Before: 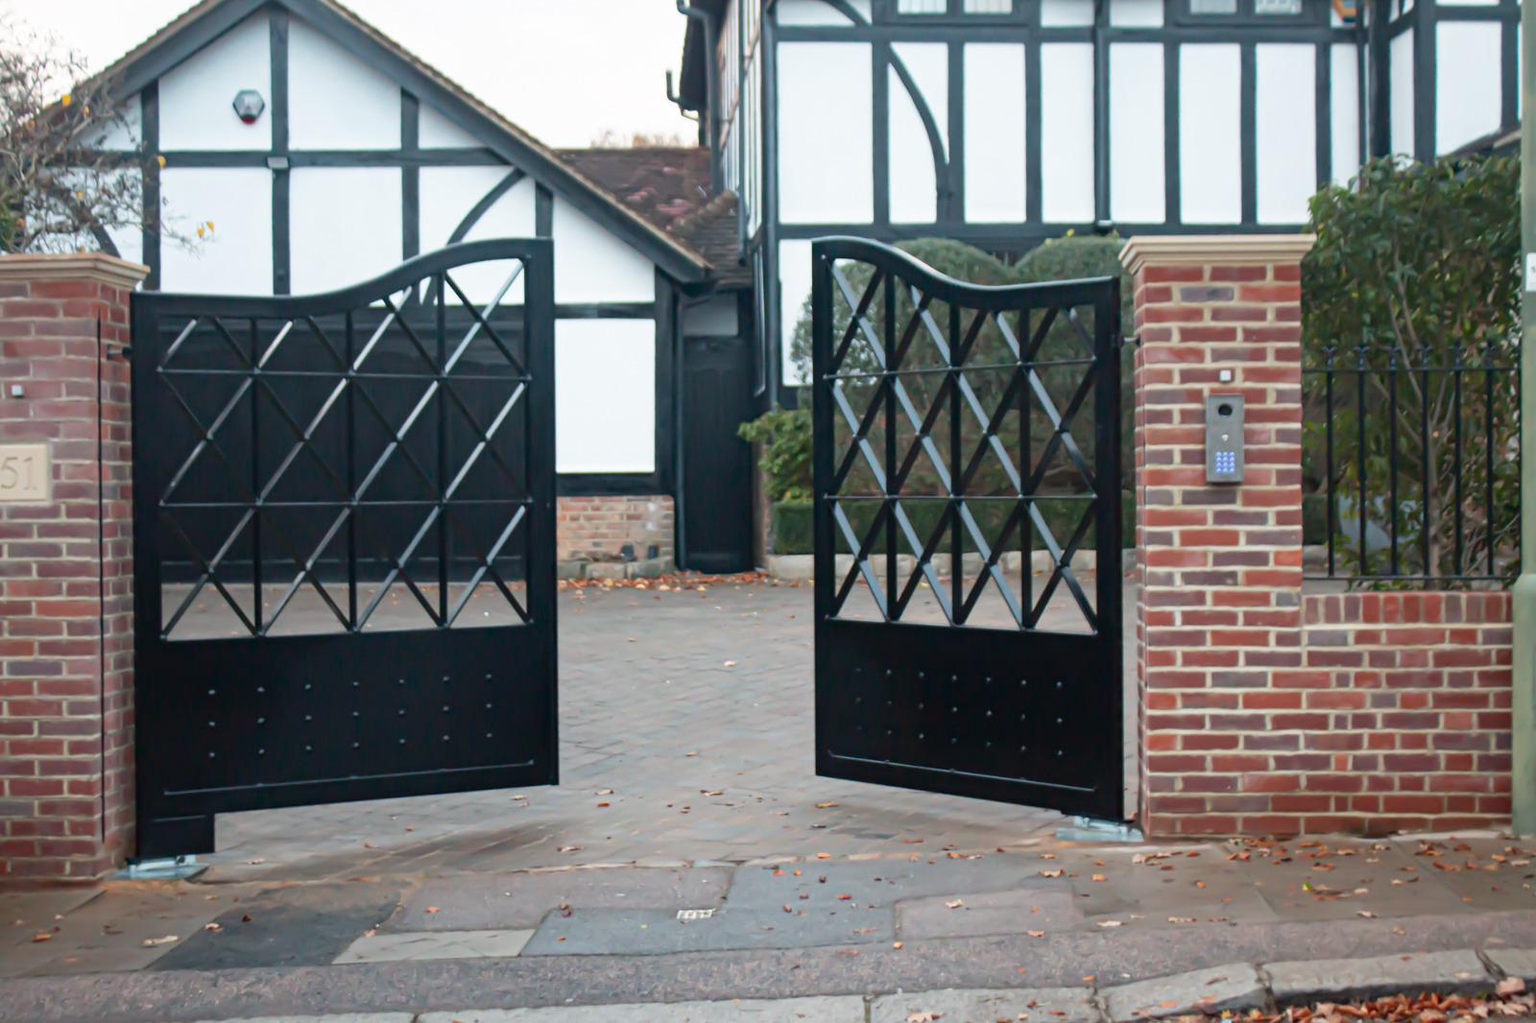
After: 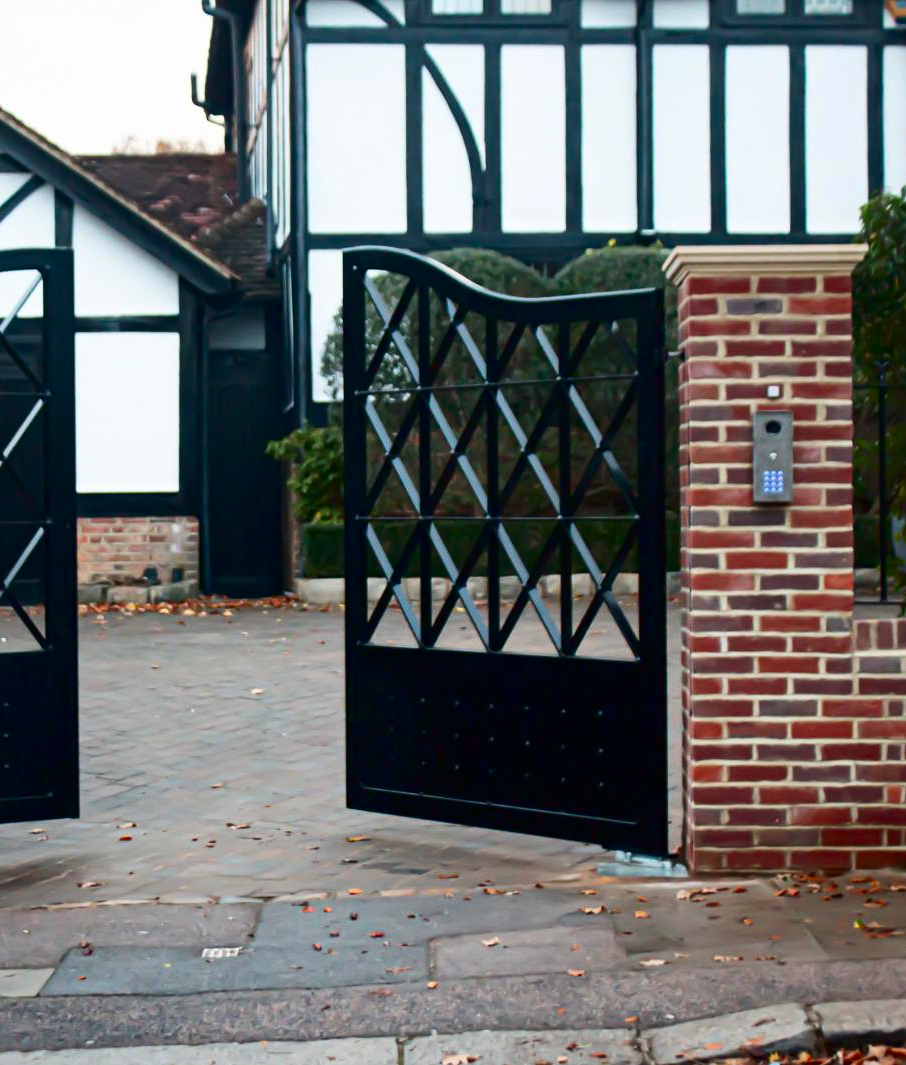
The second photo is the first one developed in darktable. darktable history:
crop: left 31.458%, top 0%, right 11.876%
contrast brightness saturation: contrast 0.22, brightness -0.19, saturation 0.24
